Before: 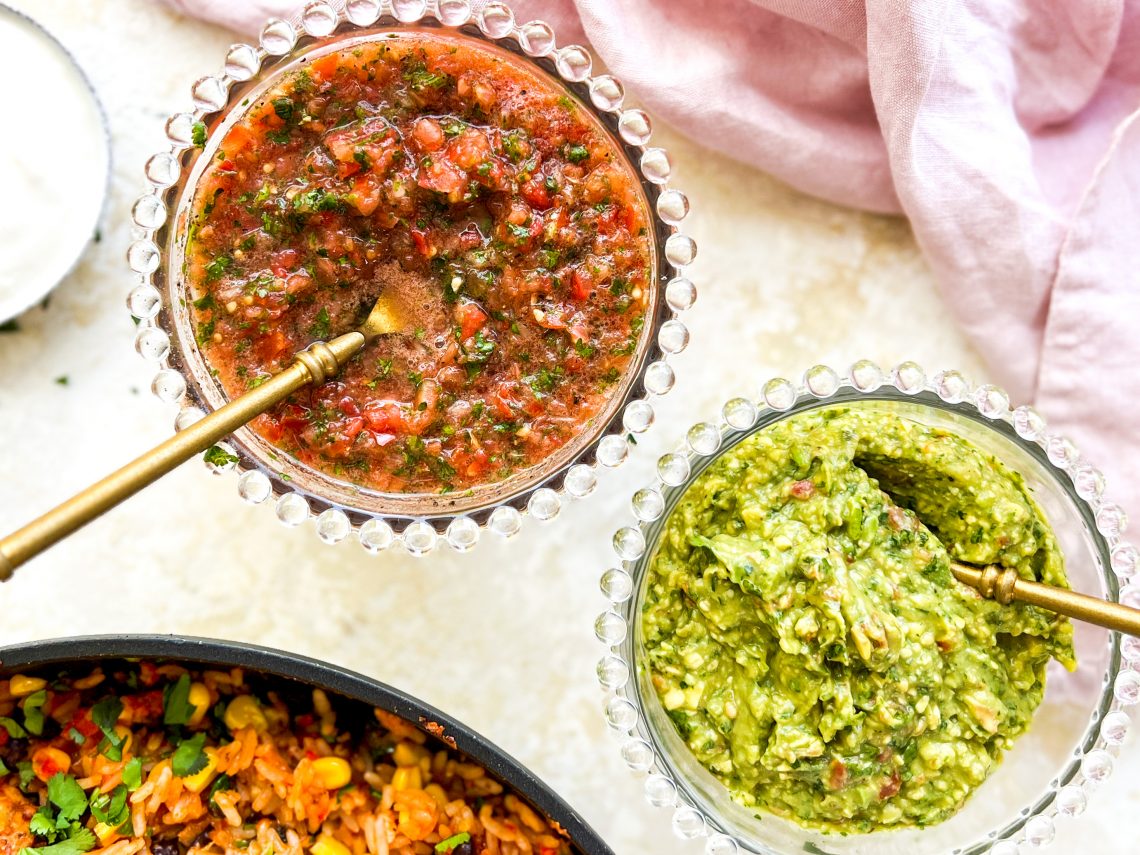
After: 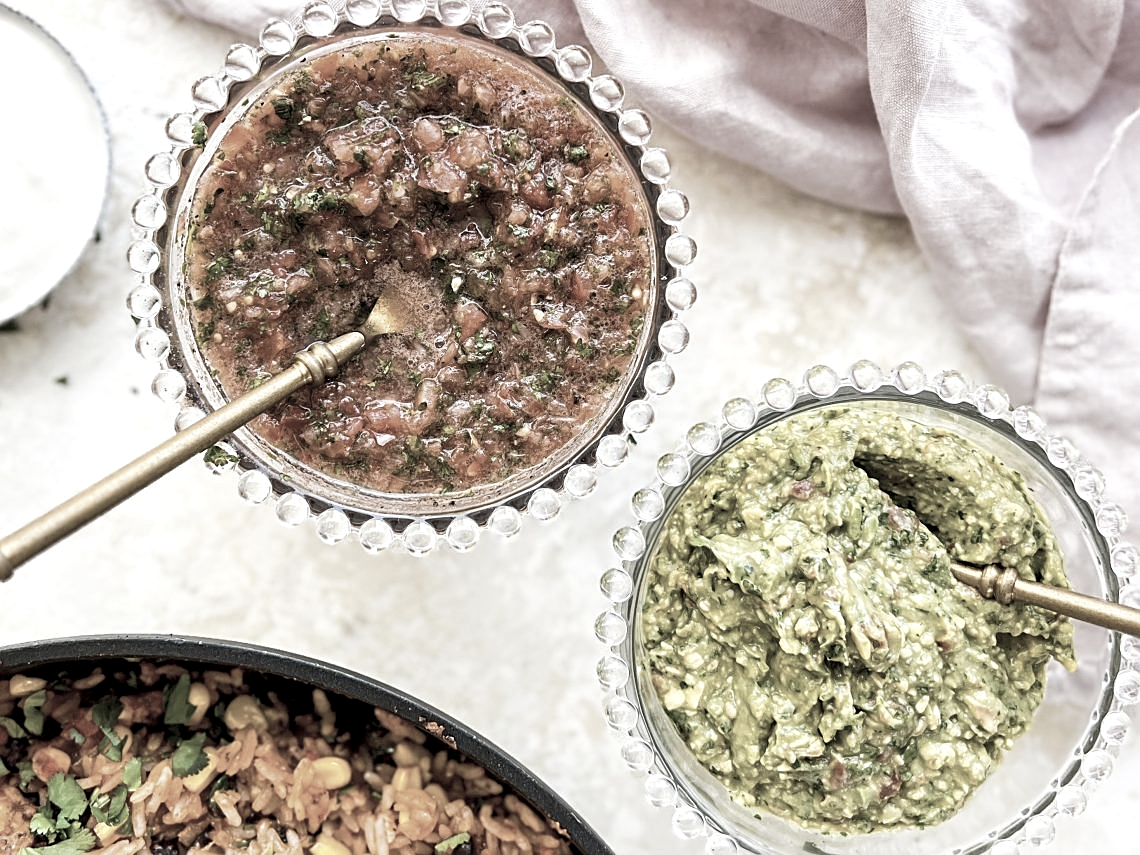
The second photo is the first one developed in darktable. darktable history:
sharpen: on, module defaults
local contrast: highlights 100%, shadows 100%, detail 120%, midtone range 0.2
color zones: curves: ch1 [(0.238, 0.163) (0.476, 0.2) (0.733, 0.322) (0.848, 0.134)]
